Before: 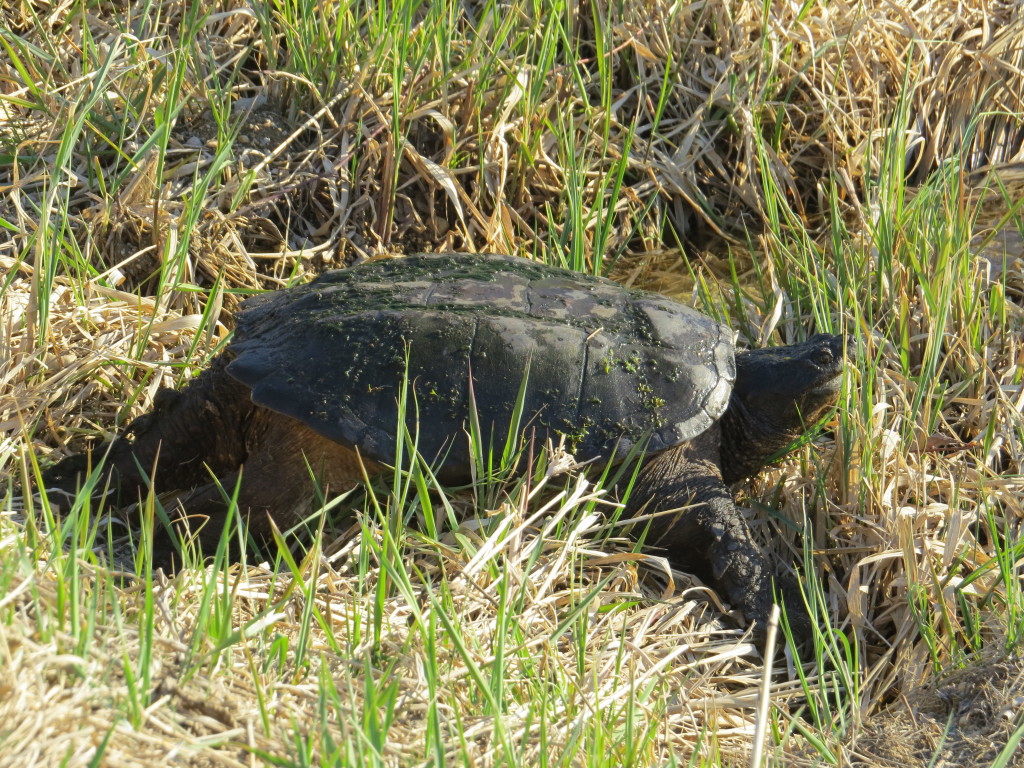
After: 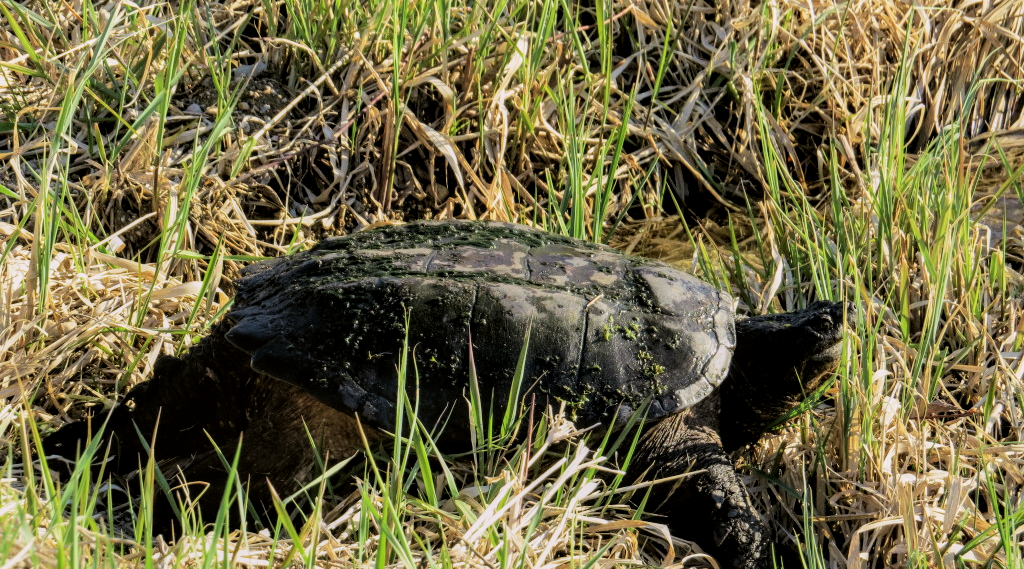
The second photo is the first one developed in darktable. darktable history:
crop: top 4.297%, bottom 21.496%
local contrast: detail 130%
velvia: on, module defaults
filmic rgb: black relative exposure -5.06 EV, white relative exposure 3.95 EV, hardness 2.9, contrast 1.298, highlights saturation mix -30.67%
color correction: highlights a* 3.12, highlights b* -1.29, shadows a* -0.089, shadows b* 2.44, saturation 0.979
